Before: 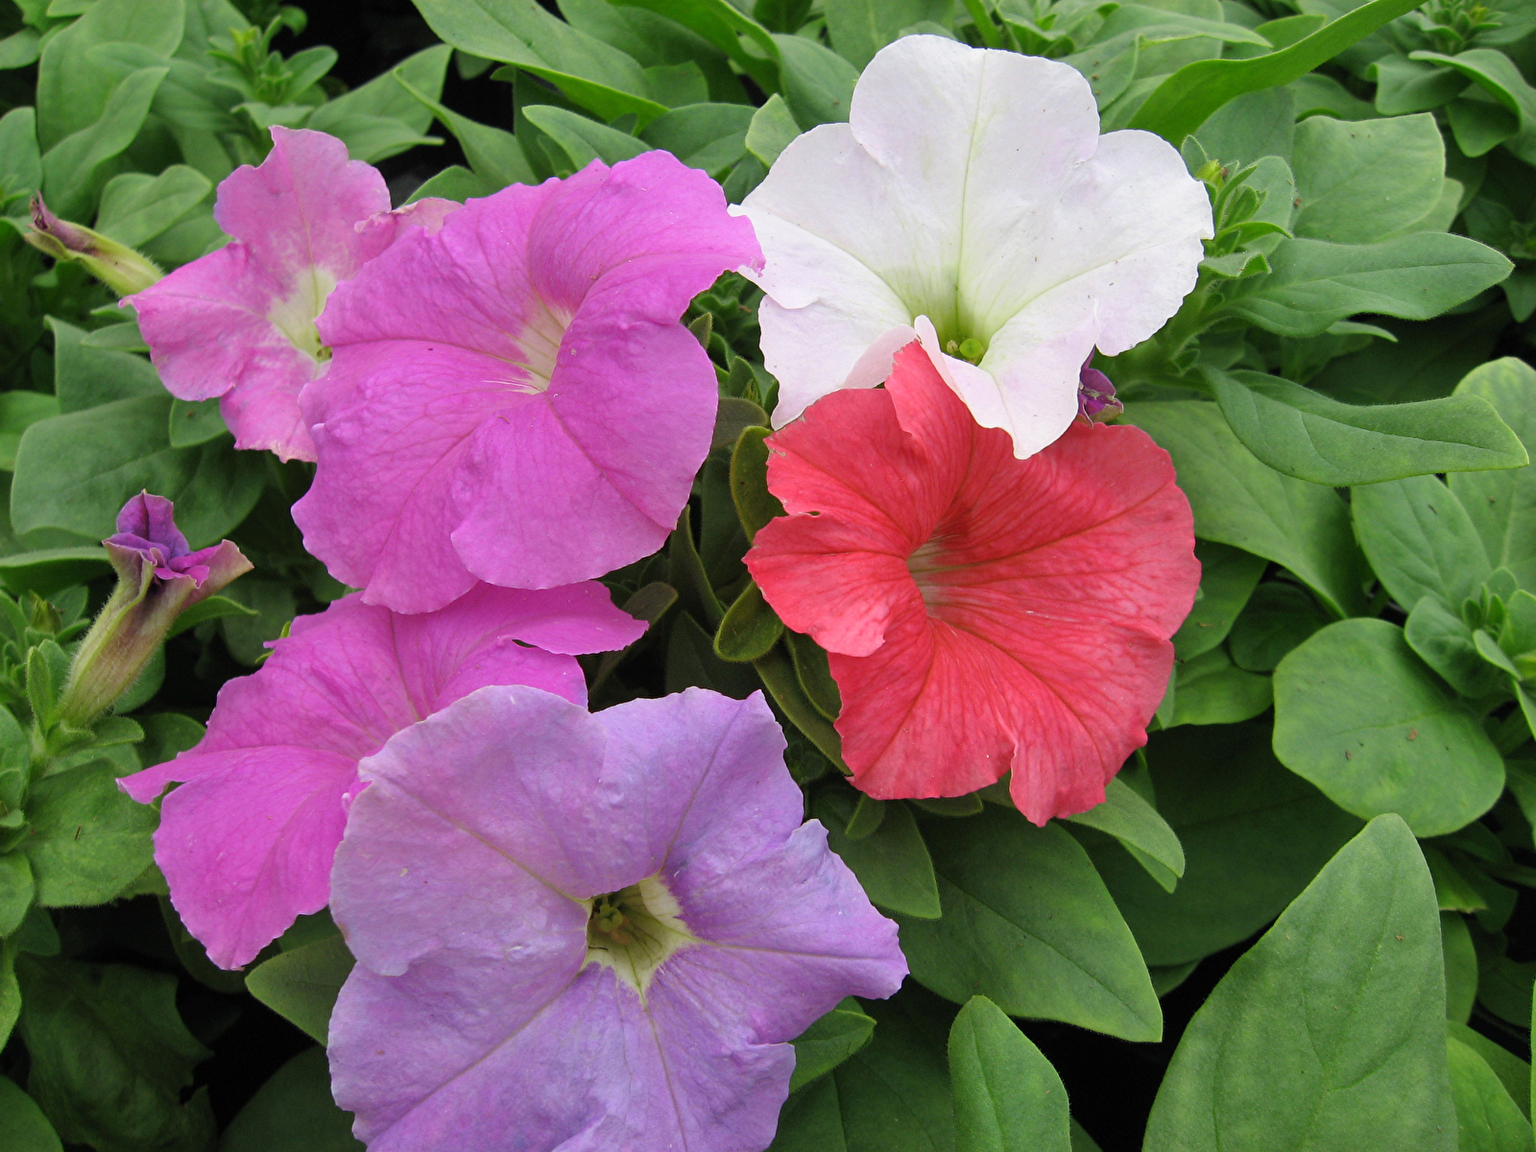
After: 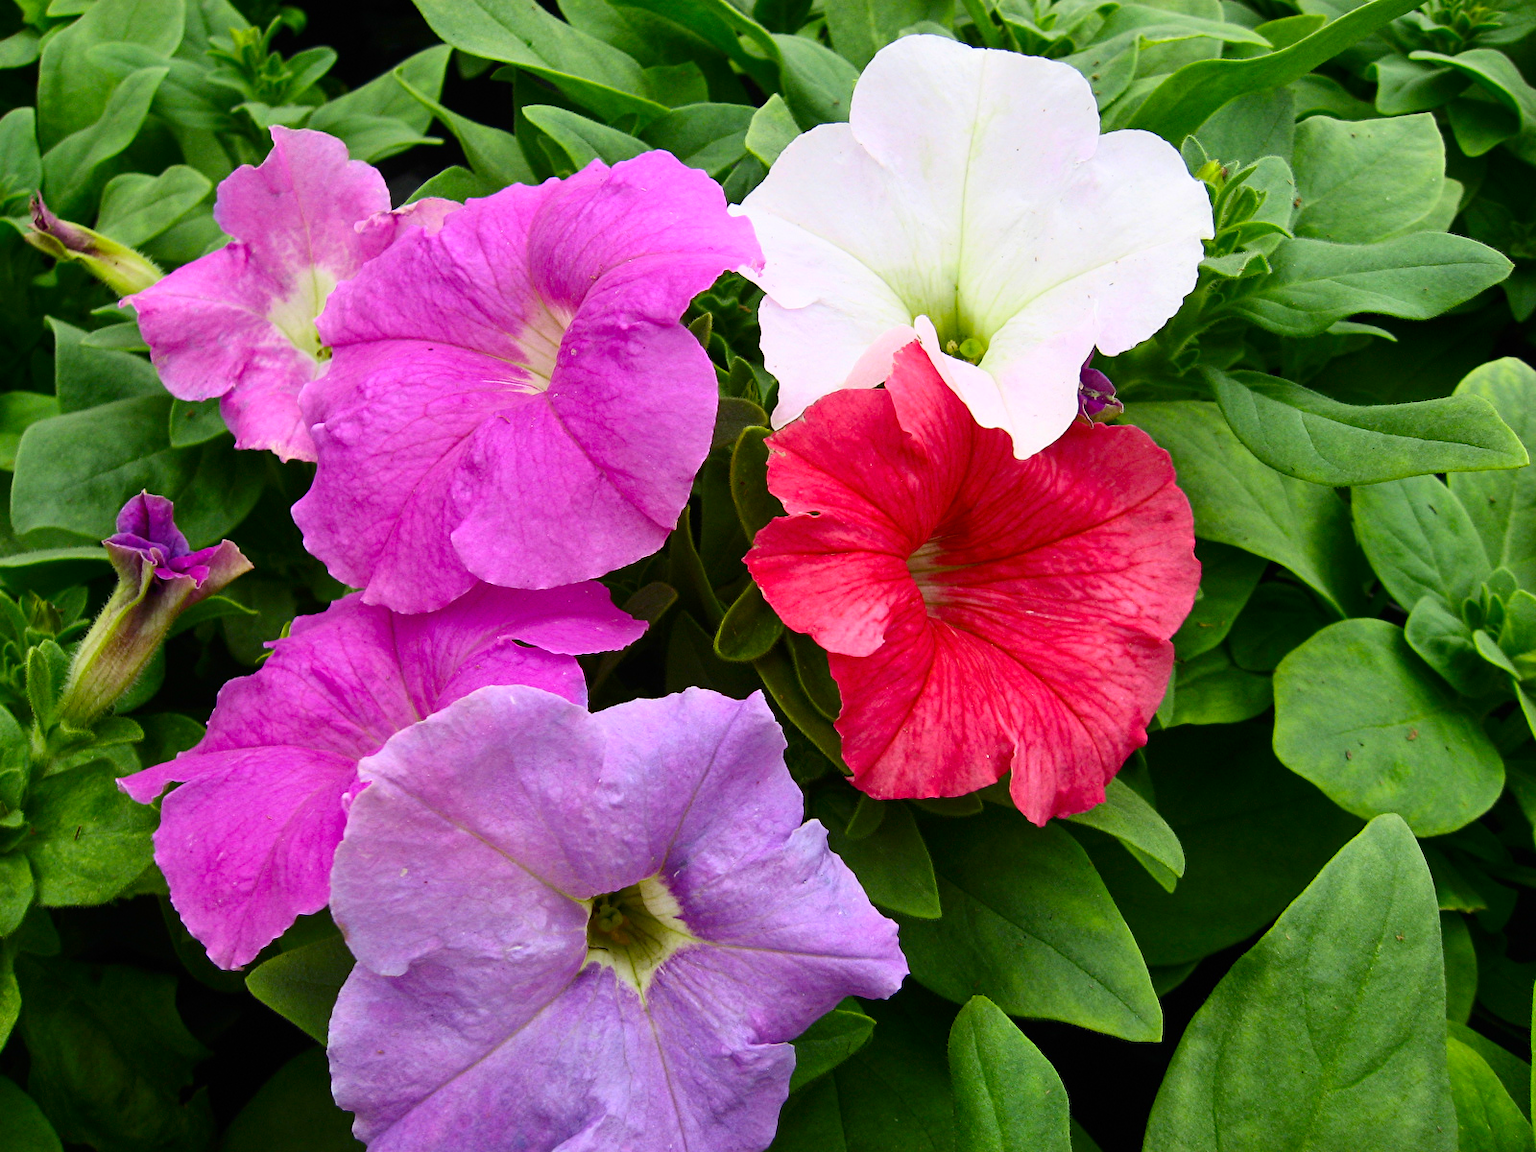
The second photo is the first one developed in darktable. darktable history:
contrast brightness saturation: contrast 0.28
color balance rgb: perceptual saturation grading › global saturation 25%, global vibrance 20%
